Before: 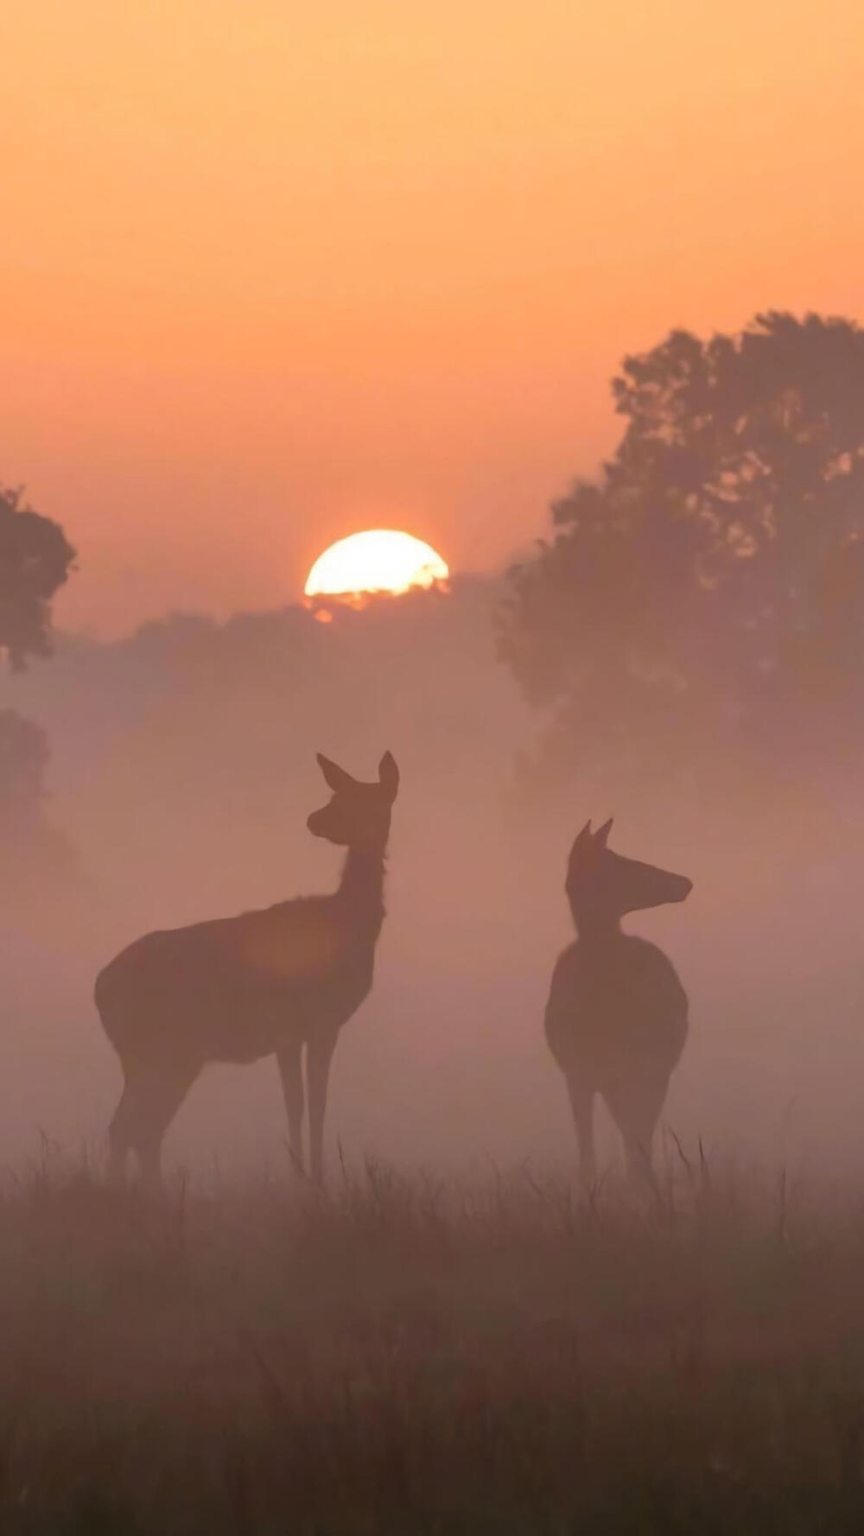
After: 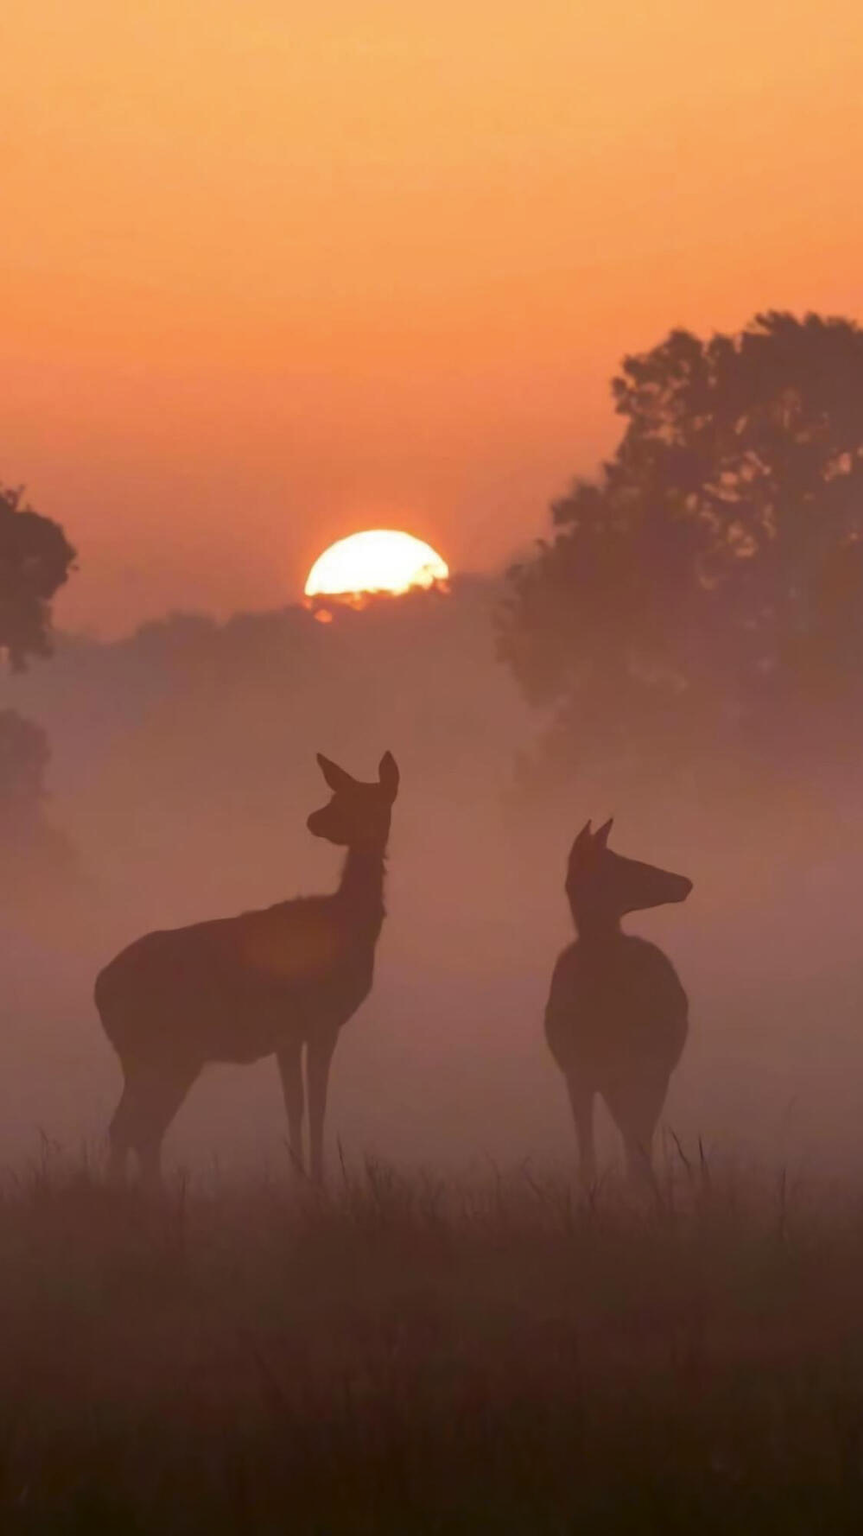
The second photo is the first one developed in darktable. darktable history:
contrast brightness saturation: contrast 0.067, brightness -0.152, saturation 0.118
